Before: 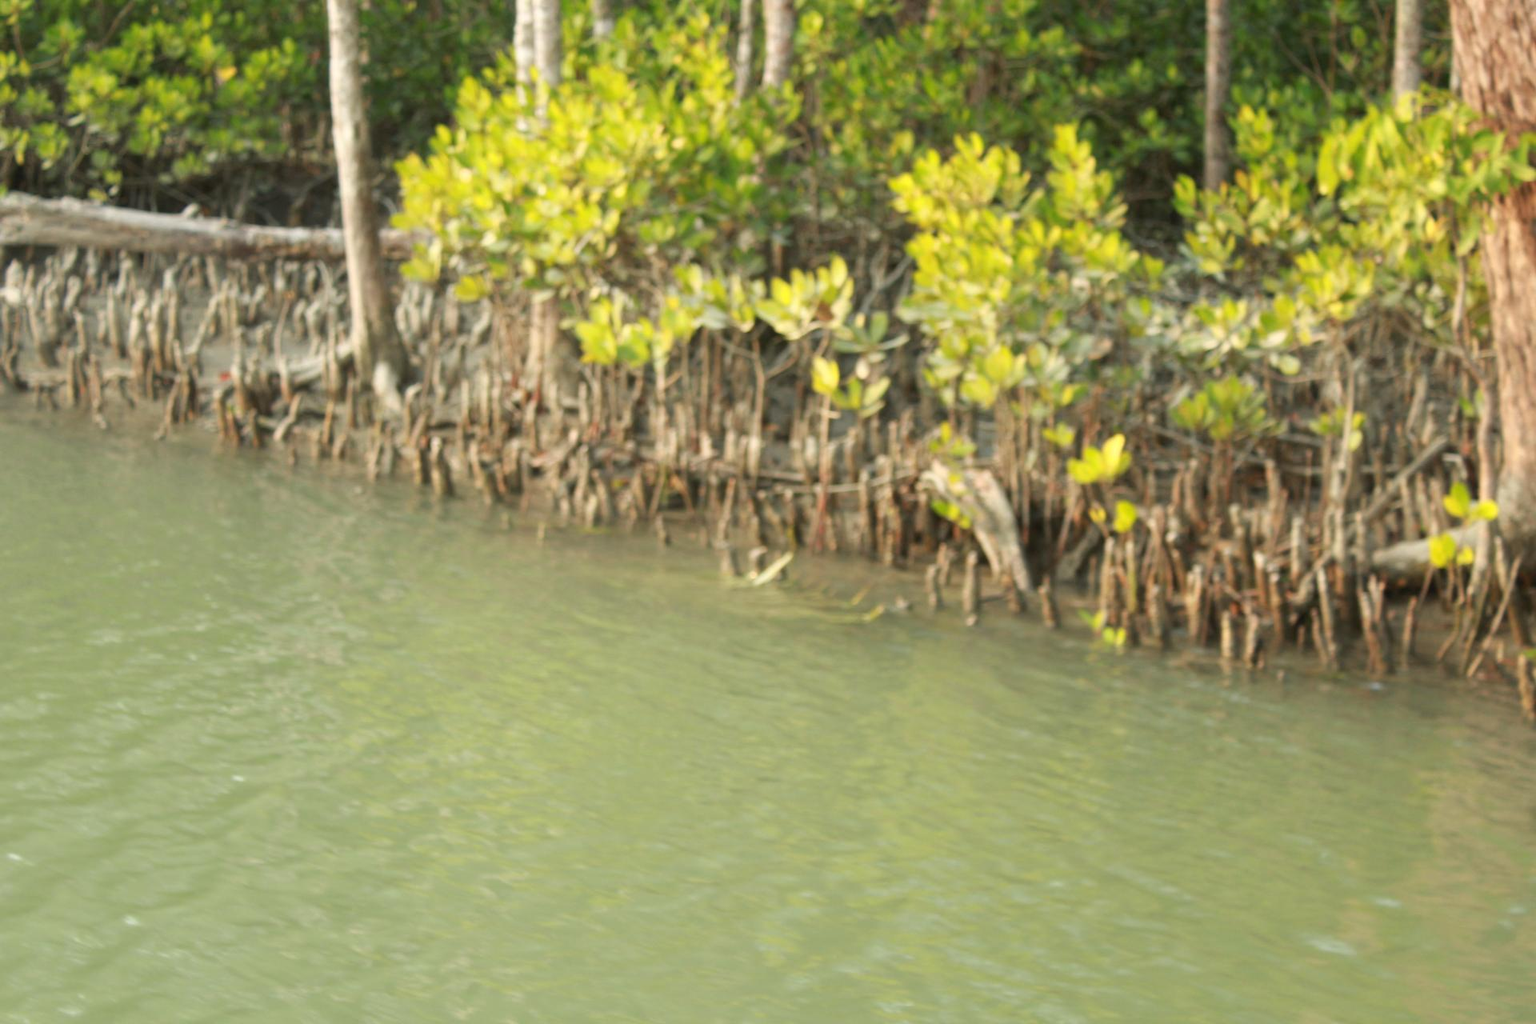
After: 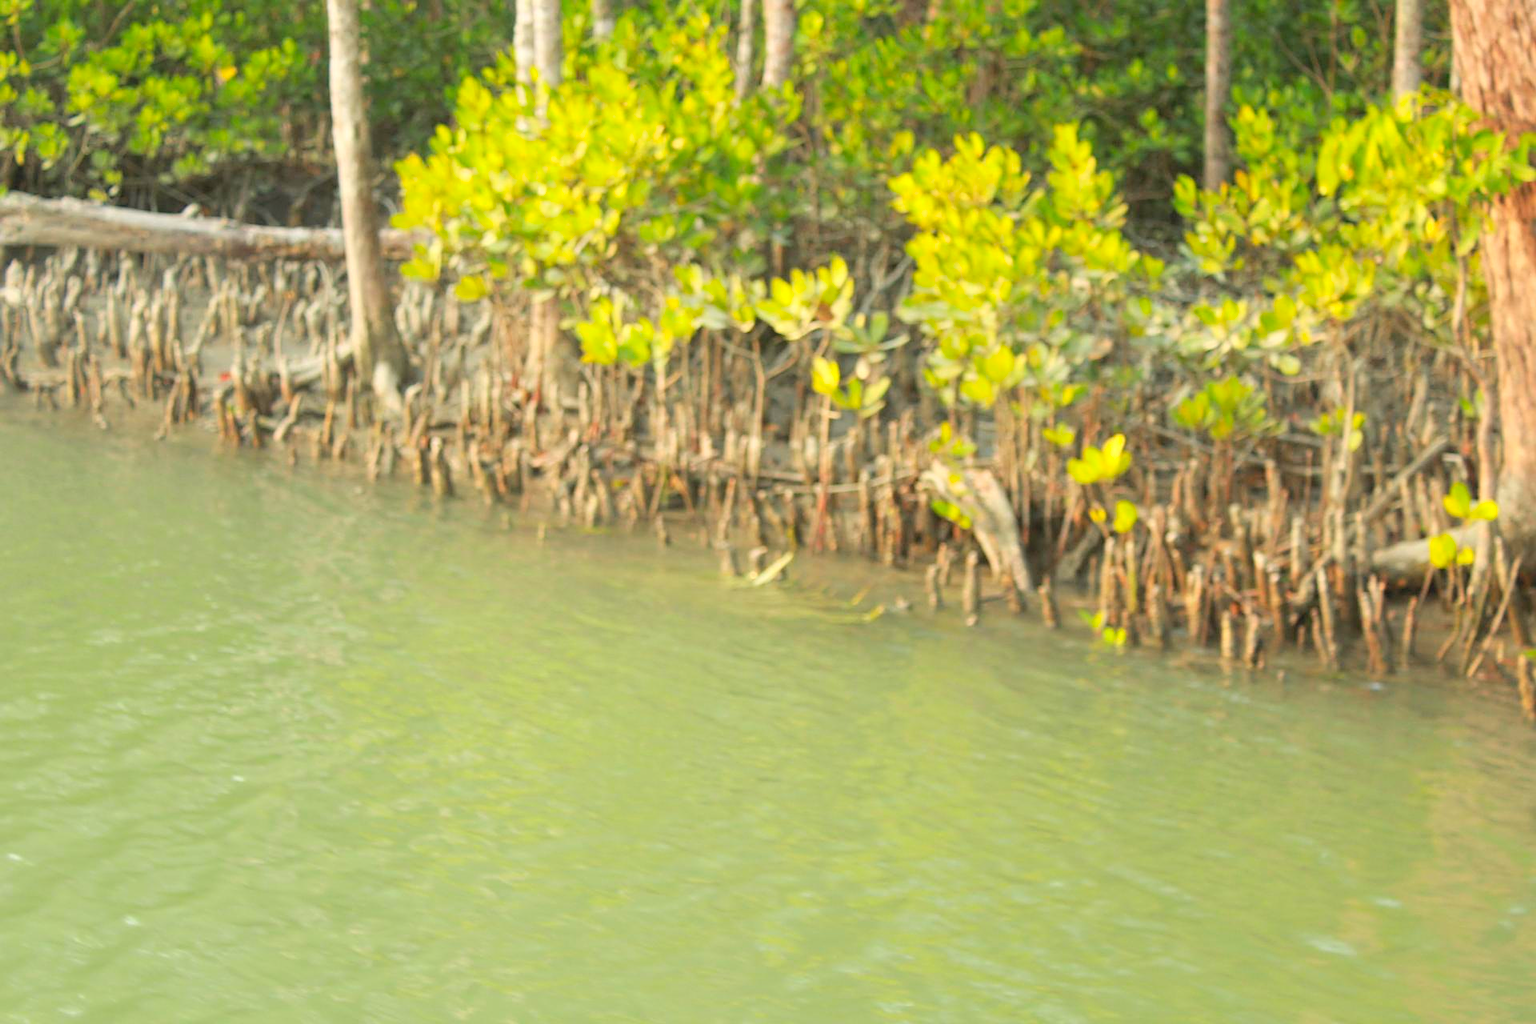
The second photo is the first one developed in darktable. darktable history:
contrast brightness saturation: contrast 0.07, brightness 0.18, saturation 0.4
sharpen: on, module defaults
